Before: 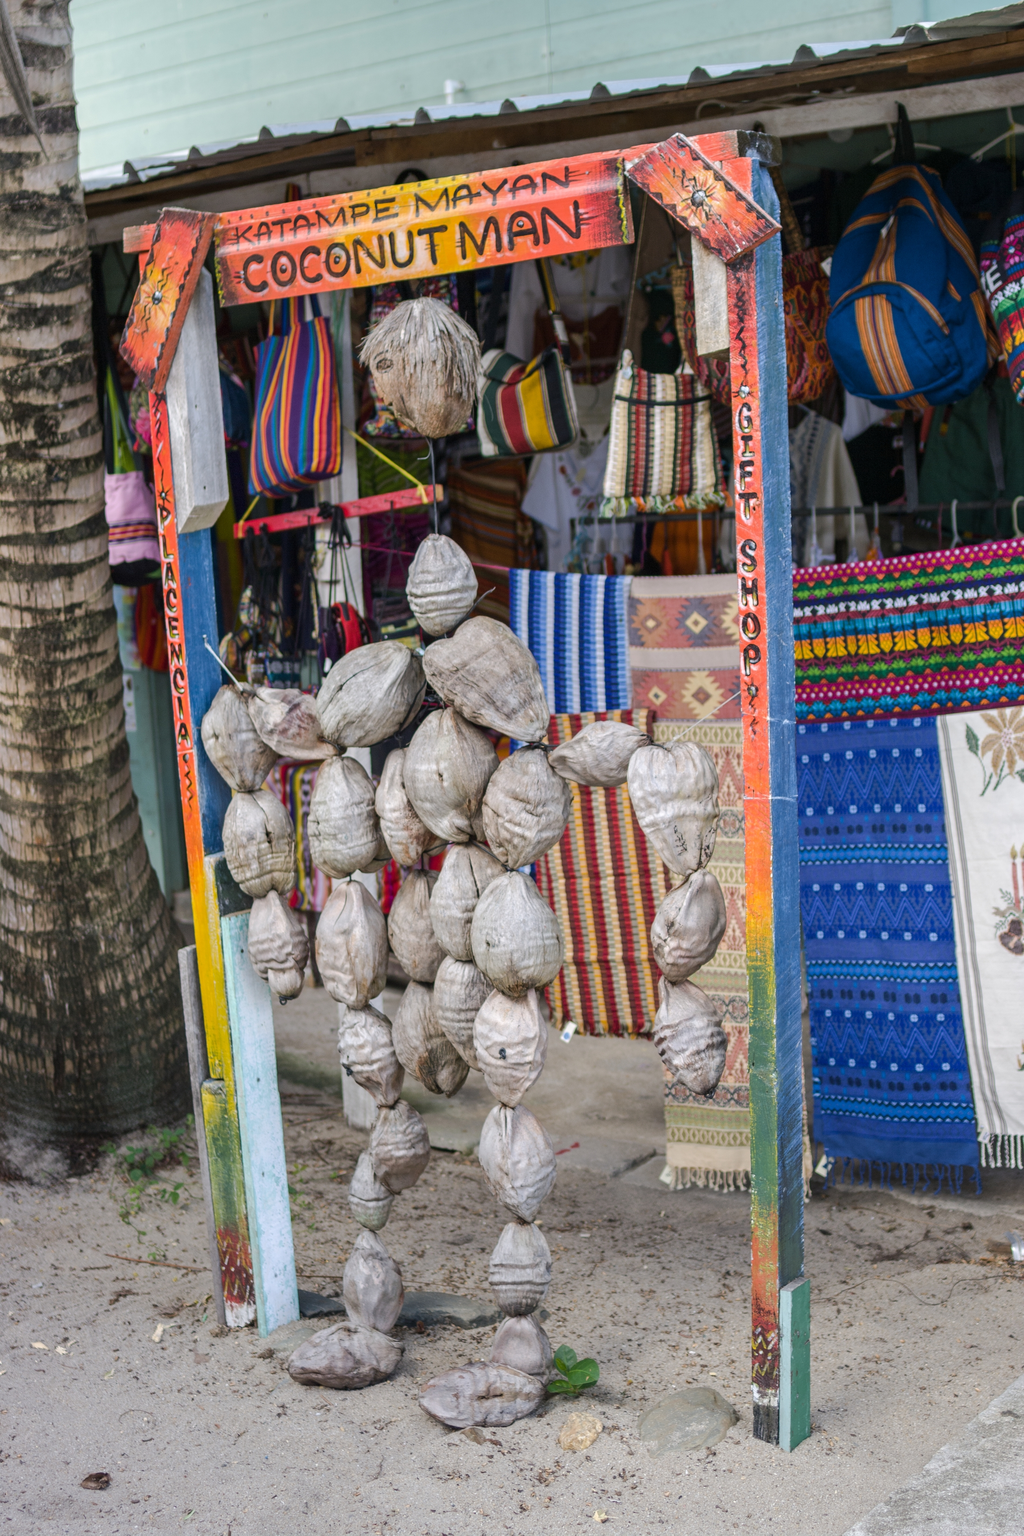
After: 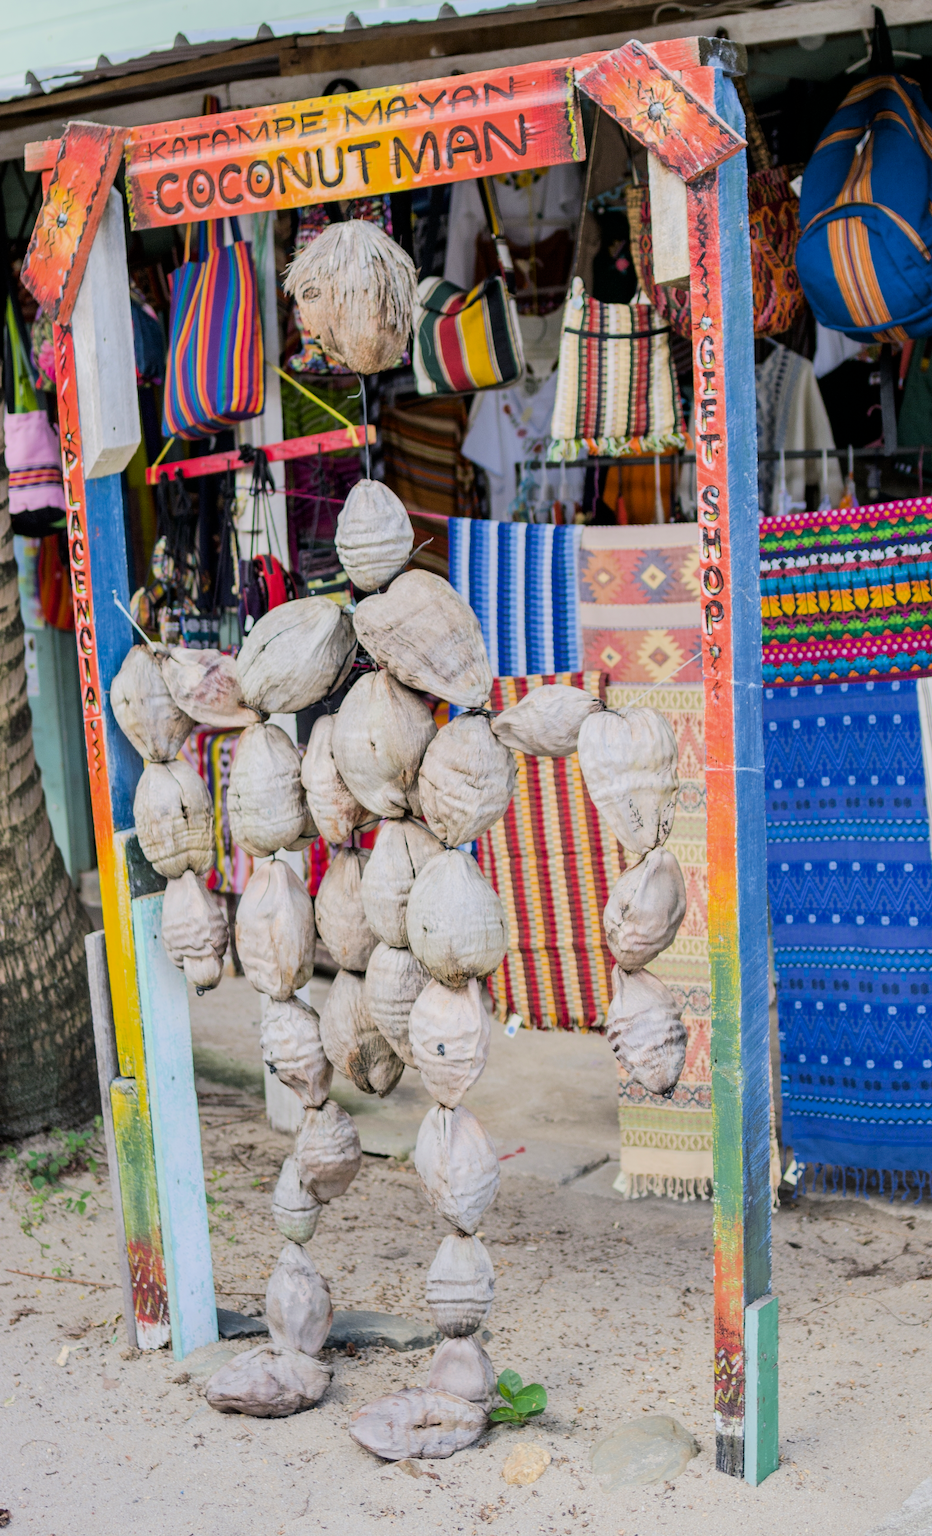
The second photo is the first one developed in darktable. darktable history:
exposure: black level correction 0, exposure 1.199 EV, compensate exposure bias true, compensate highlight preservation false
crop: left 9.843%, top 6.34%, right 7.08%, bottom 2.467%
contrast brightness saturation: brightness -0.093
filmic rgb: black relative exposure -6.04 EV, white relative exposure 6.96 EV, hardness 2.24, color science v6 (2022)
tone equalizer: on, module defaults
